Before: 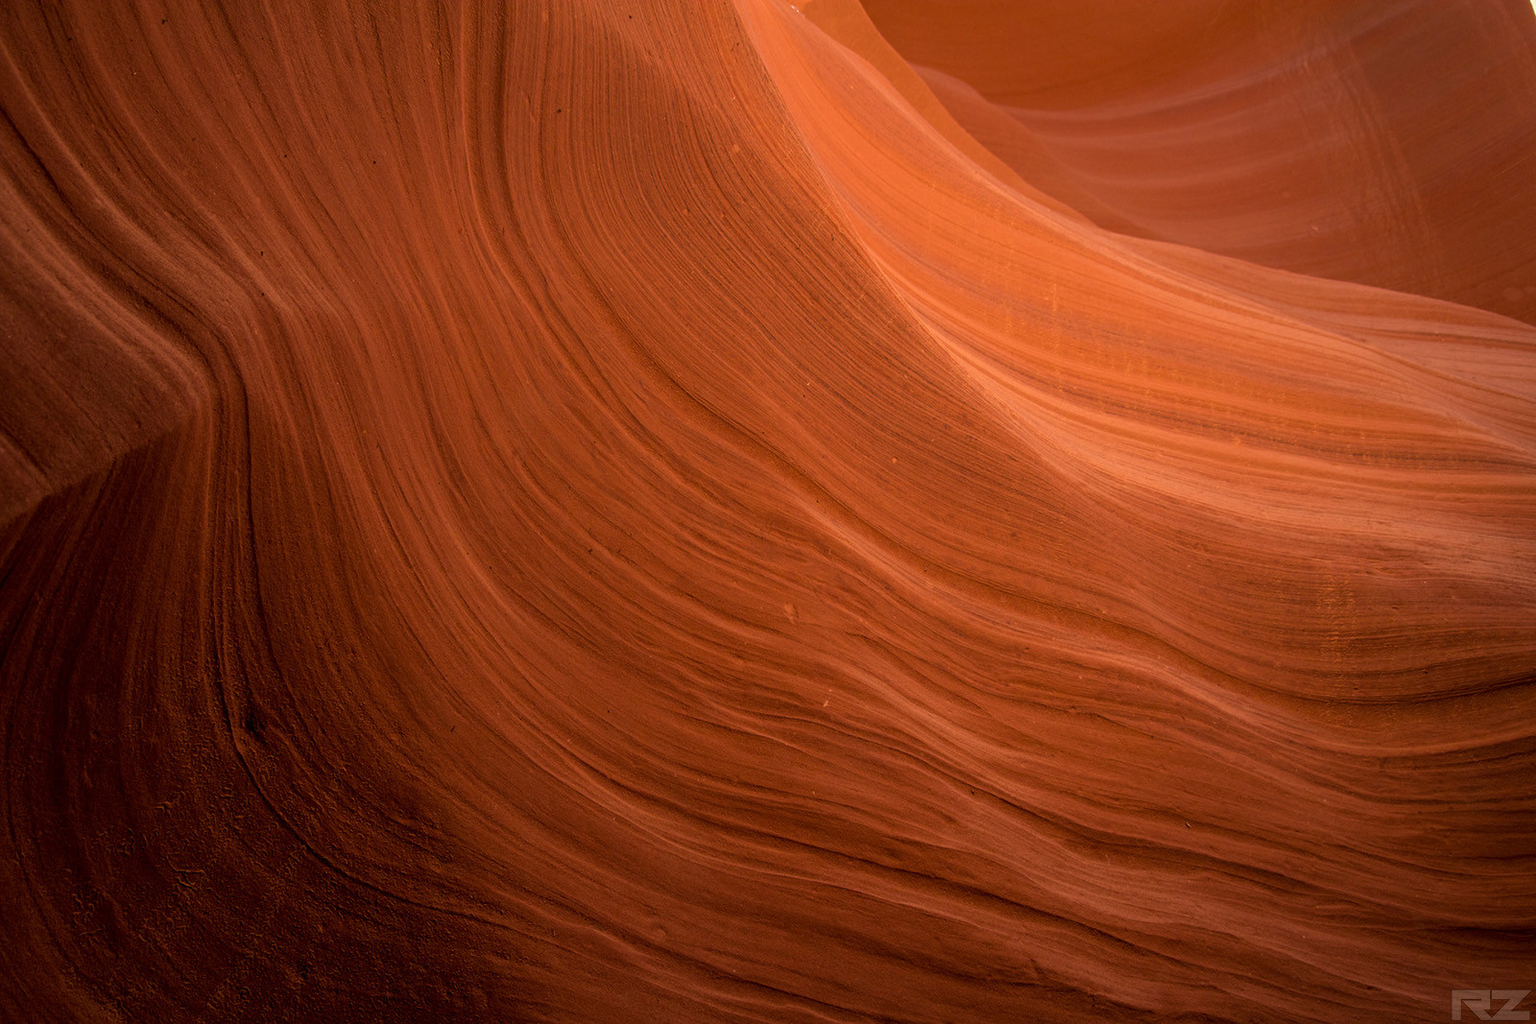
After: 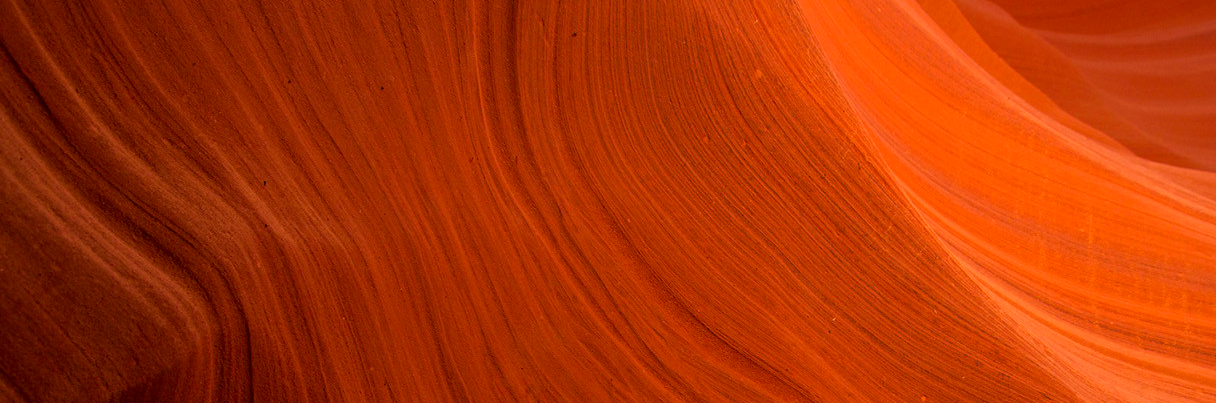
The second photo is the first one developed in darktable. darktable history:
crop: left 0.56%, top 7.647%, right 23.408%, bottom 54.545%
exposure: exposure 0.028 EV, compensate highlight preservation false
color correction: highlights b* -0.011, saturation 1.32
